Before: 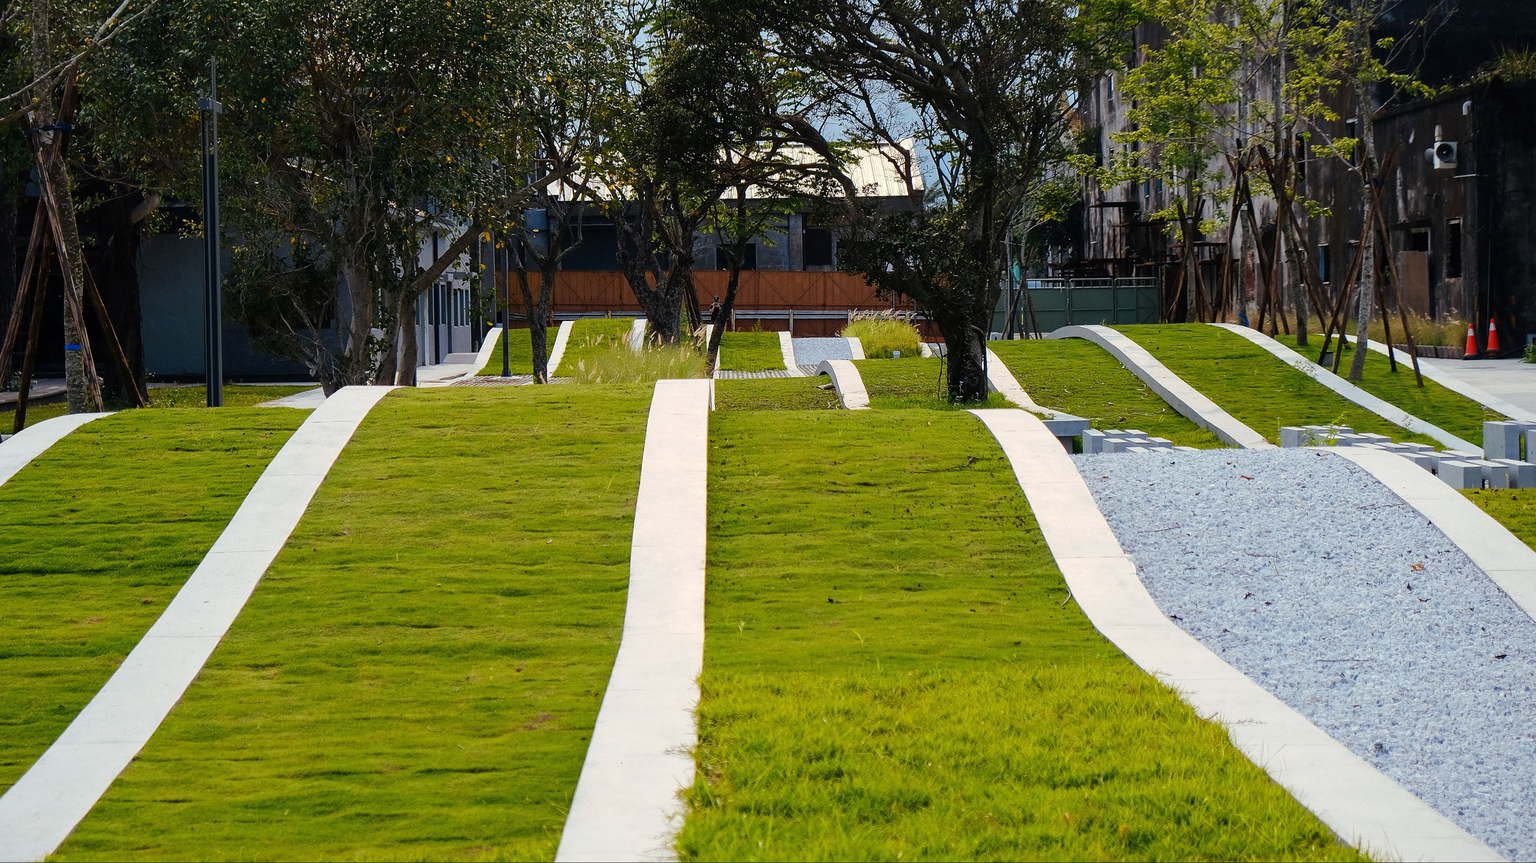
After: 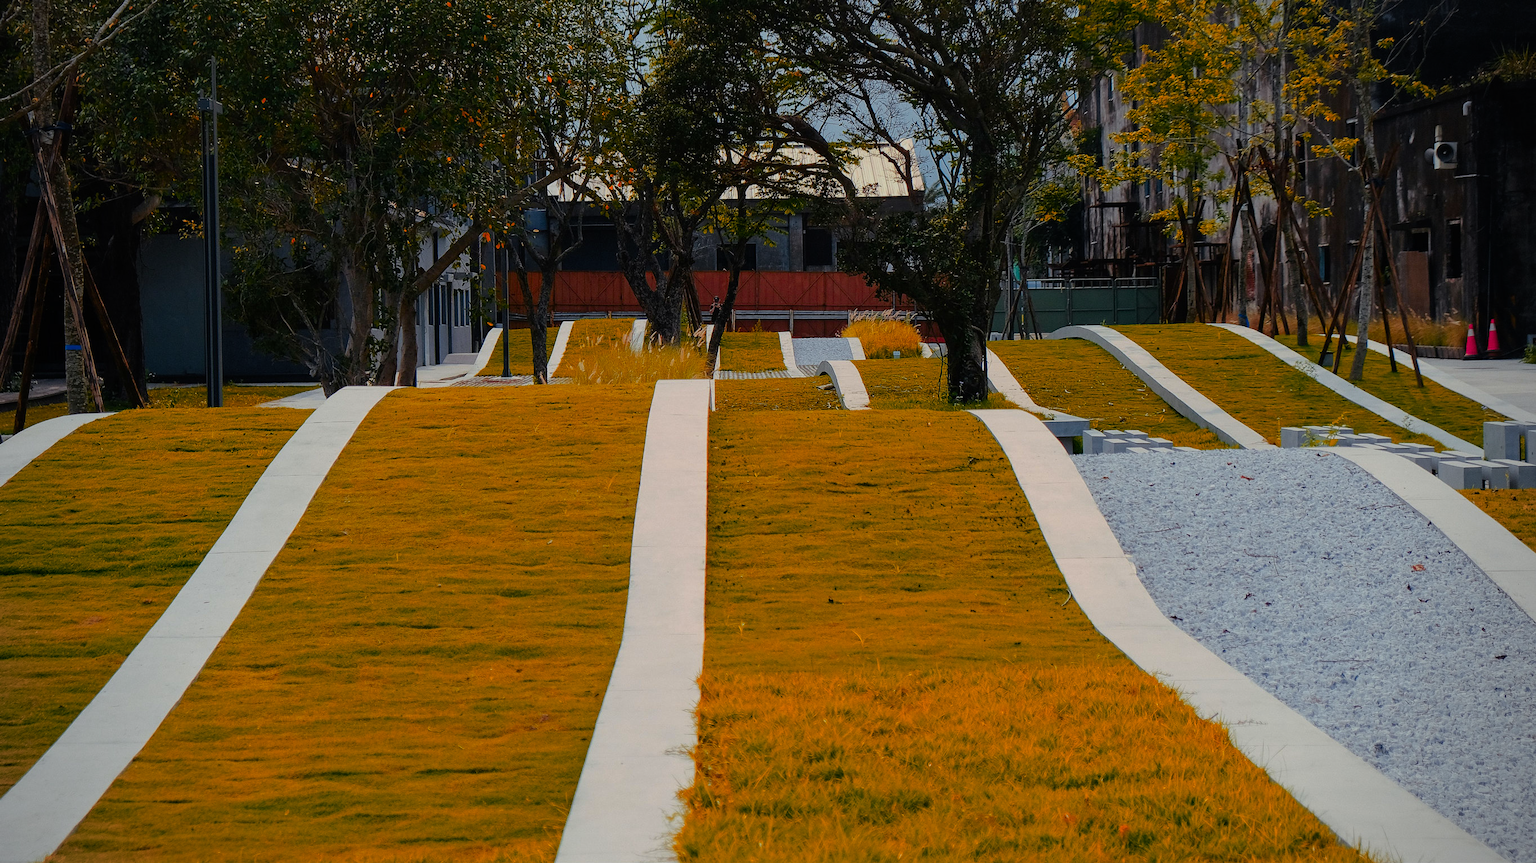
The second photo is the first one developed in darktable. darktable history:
exposure: black level correction 0, exposure -0.721 EV, compensate highlight preservation false
vignetting: fall-off radius 60.92%
color zones: curves: ch1 [(0.24, 0.634) (0.75, 0.5)]; ch2 [(0.253, 0.437) (0.745, 0.491)], mix 102.12%
